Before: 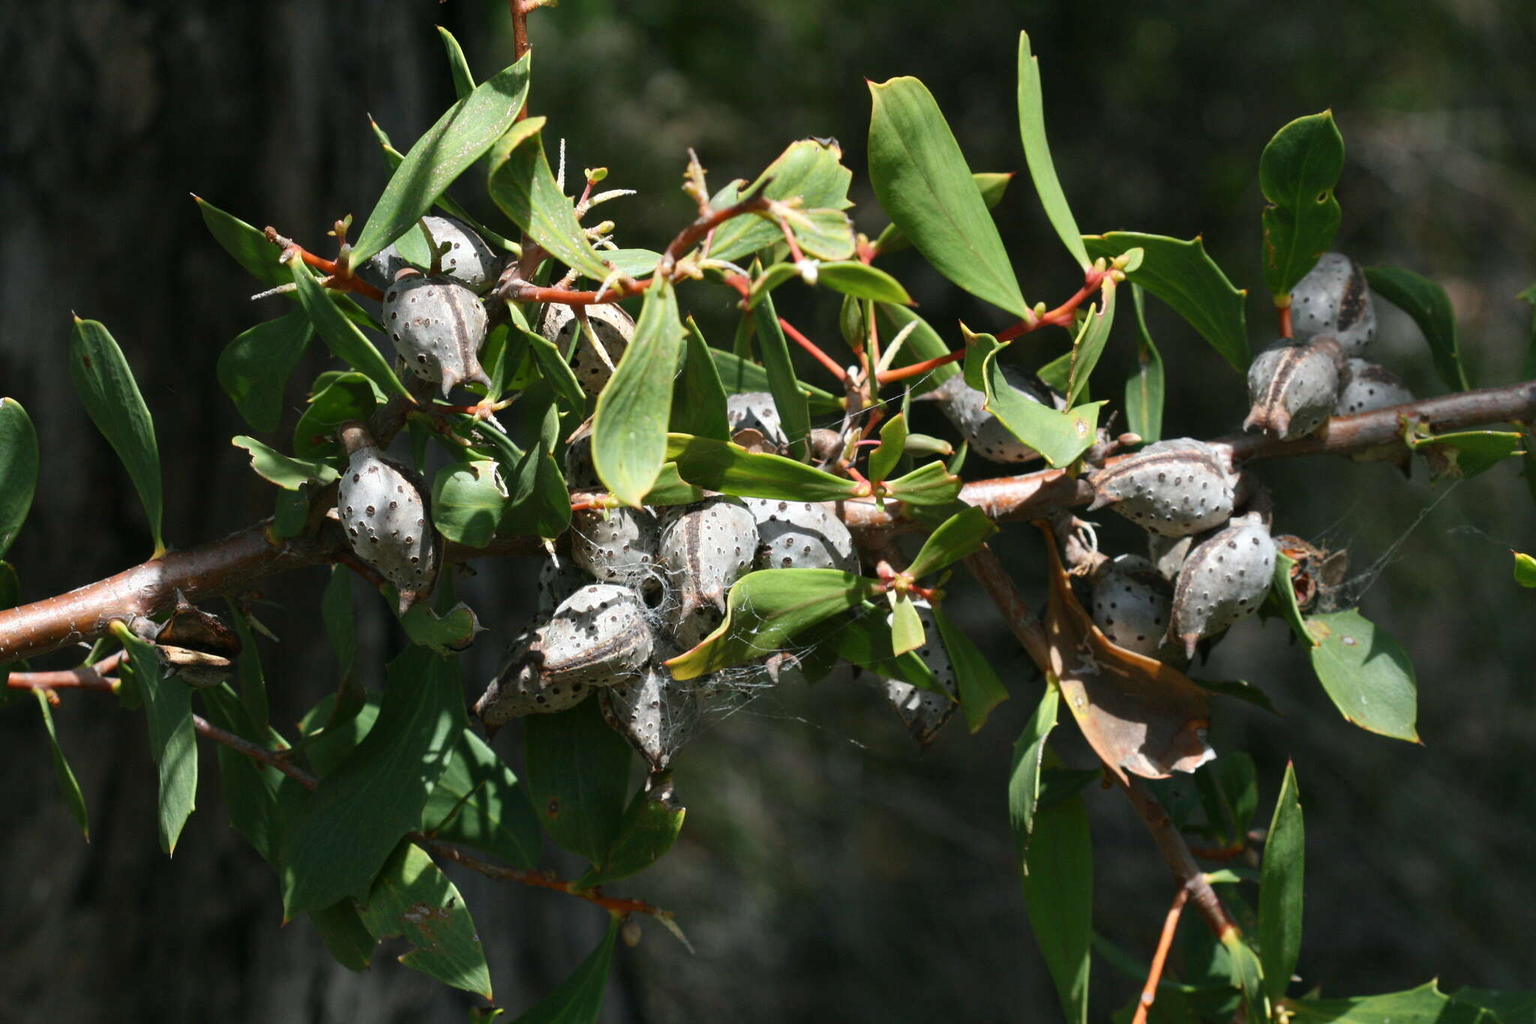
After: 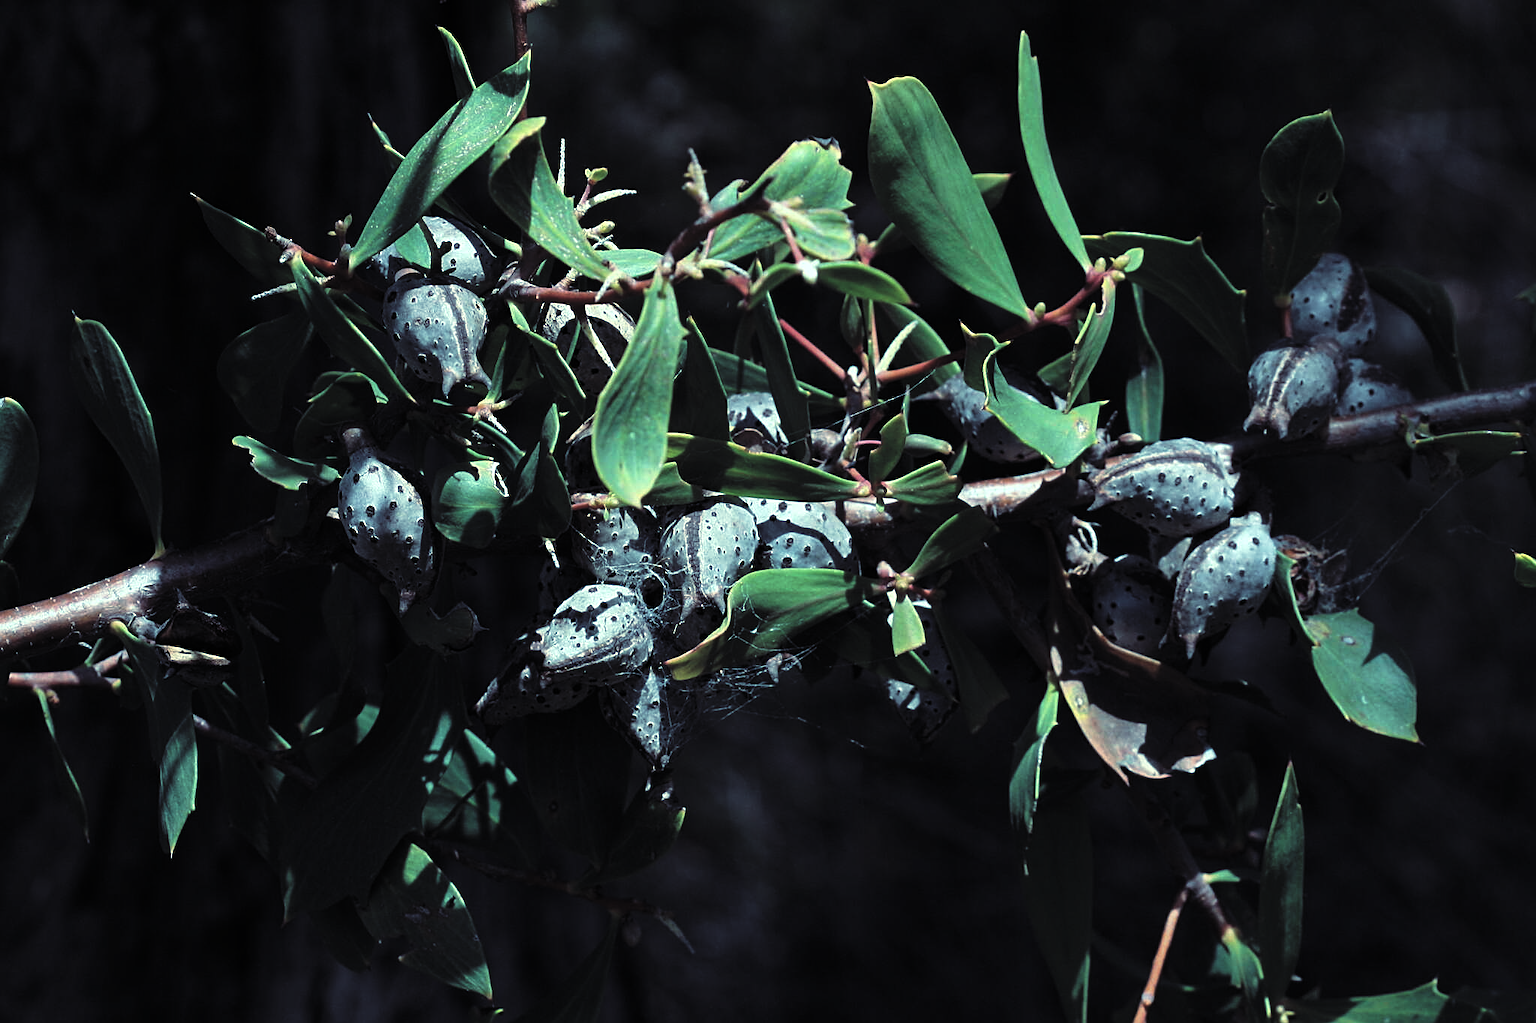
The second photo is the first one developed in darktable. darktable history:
rgb curve: curves: ch0 [(0, 0.186) (0.314, 0.284) (0.576, 0.466) (0.805, 0.691) (0.936, 0.886)]; ch1 [(0, 0.186) (0.314, 0.284) (0.581, 0.534) (0.771, 0.746) (0.936, 0.958)]; ch2 [(0, 0.216) (0.275, 0.39) (1, 1)], mode RGB, independent channels, compensate middle gray true, preserve colors none
levels: mode automatic, black 0.023%, white 99.97%, levels [0.062, 0.494, 0.925]
sharpen: on, module defaults
